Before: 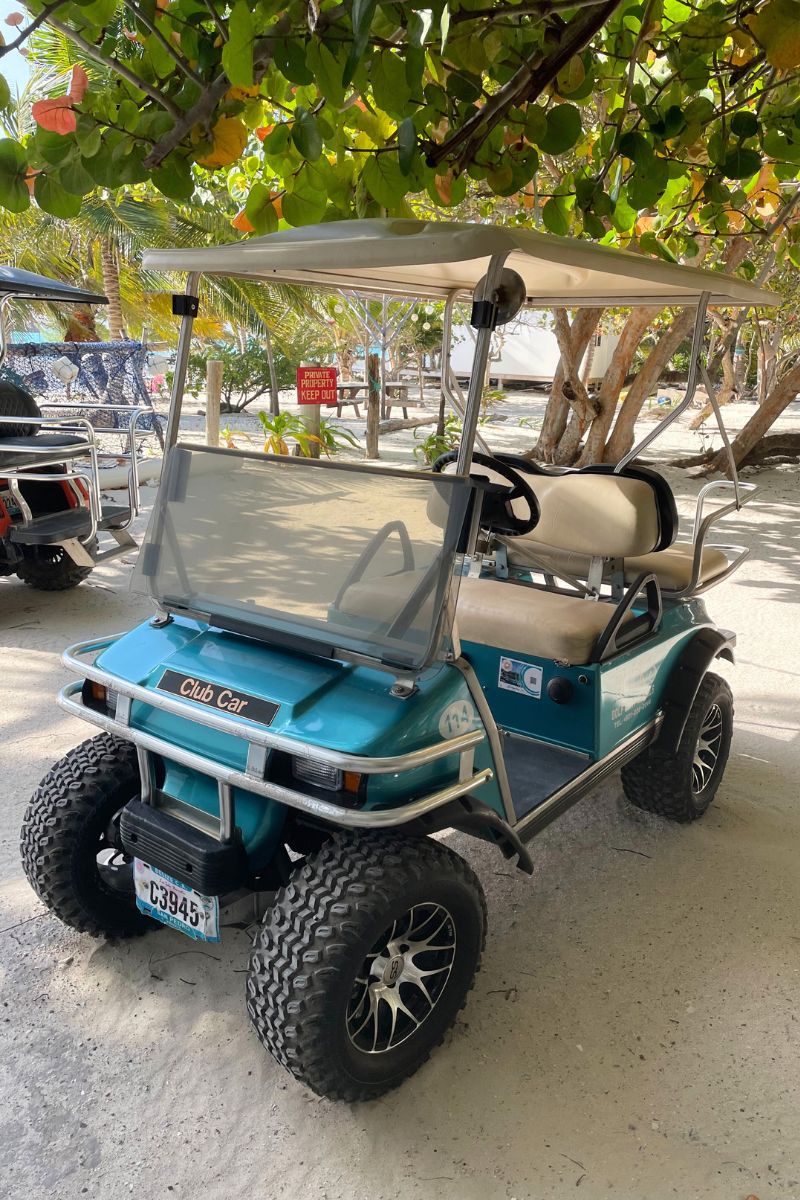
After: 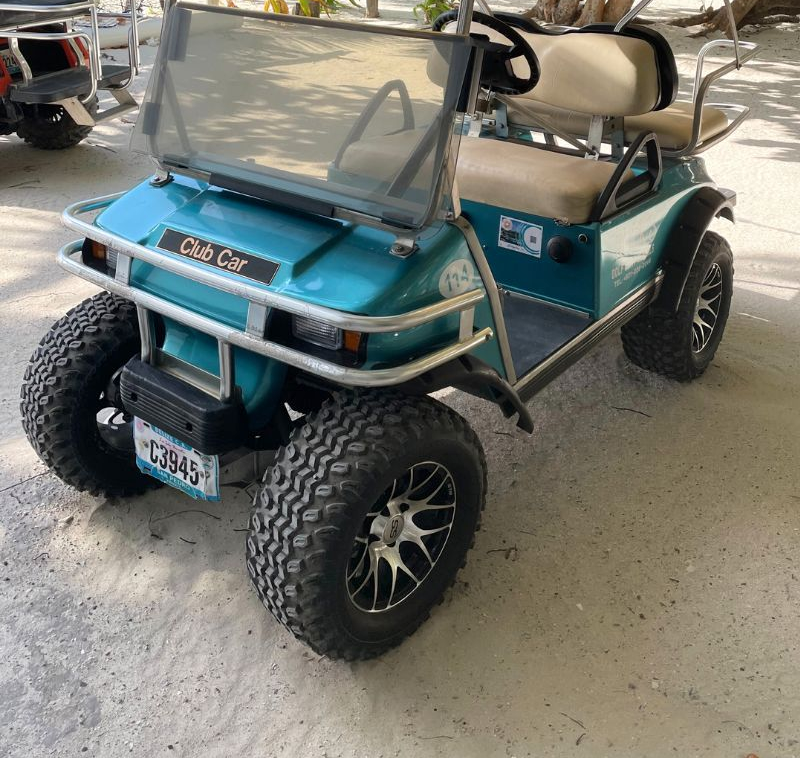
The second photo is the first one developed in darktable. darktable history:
crop and rotate: top 36.816%
local contrast: mode bilateral grid, contrast 11, coarseness 24, detail 115%, midtone range 0.2
